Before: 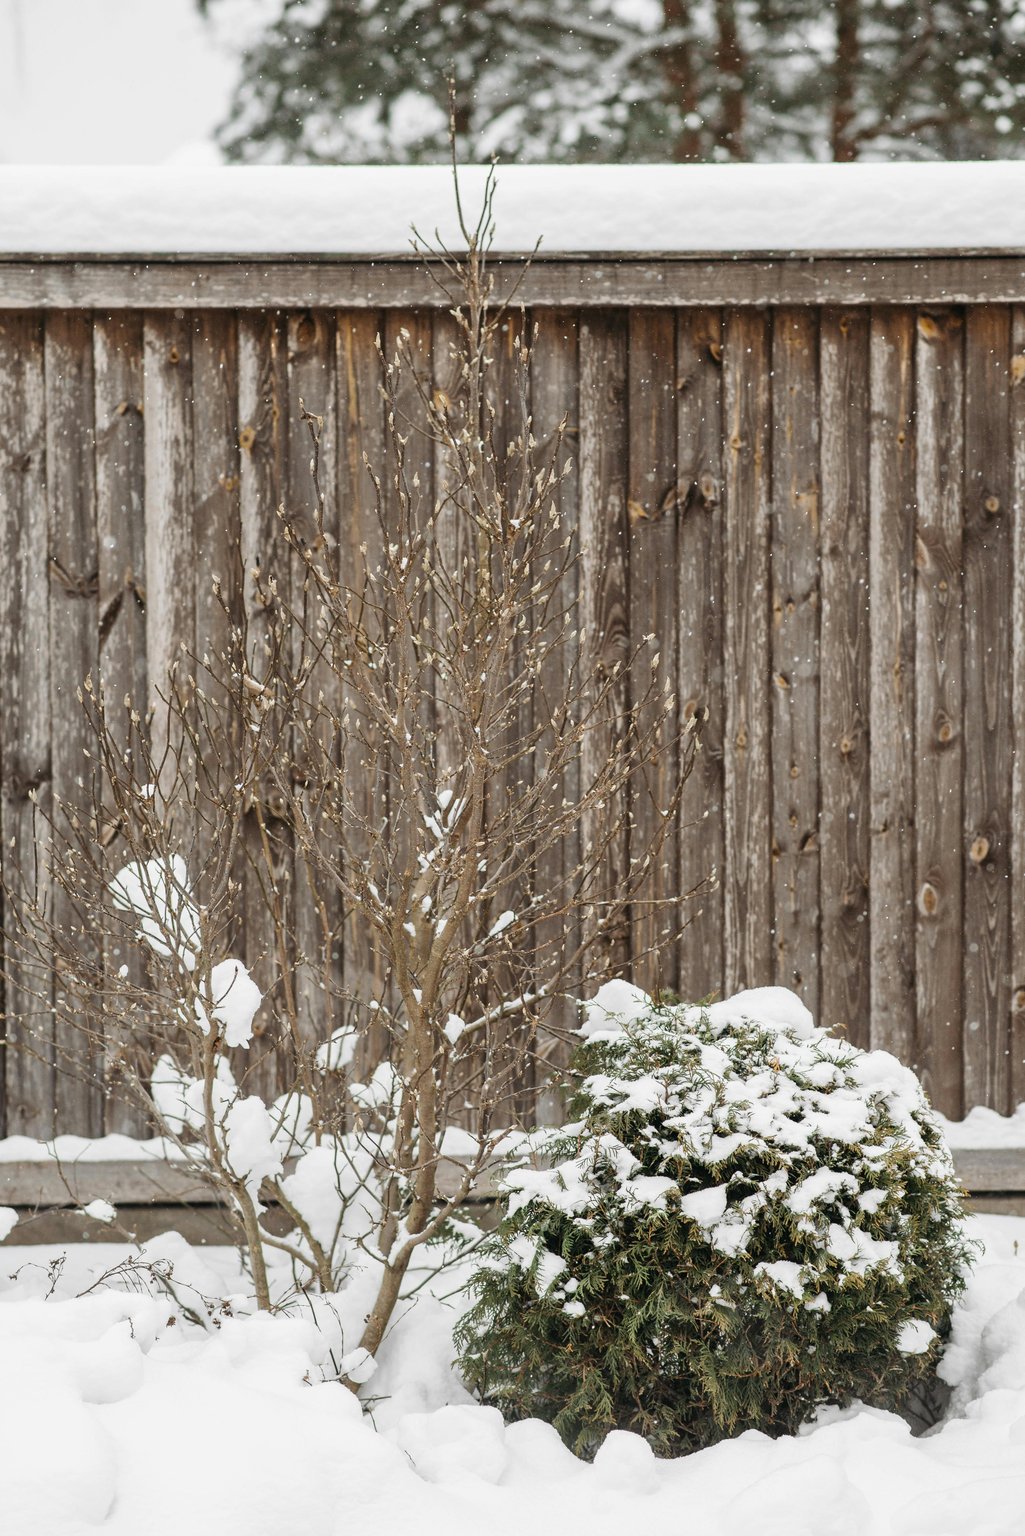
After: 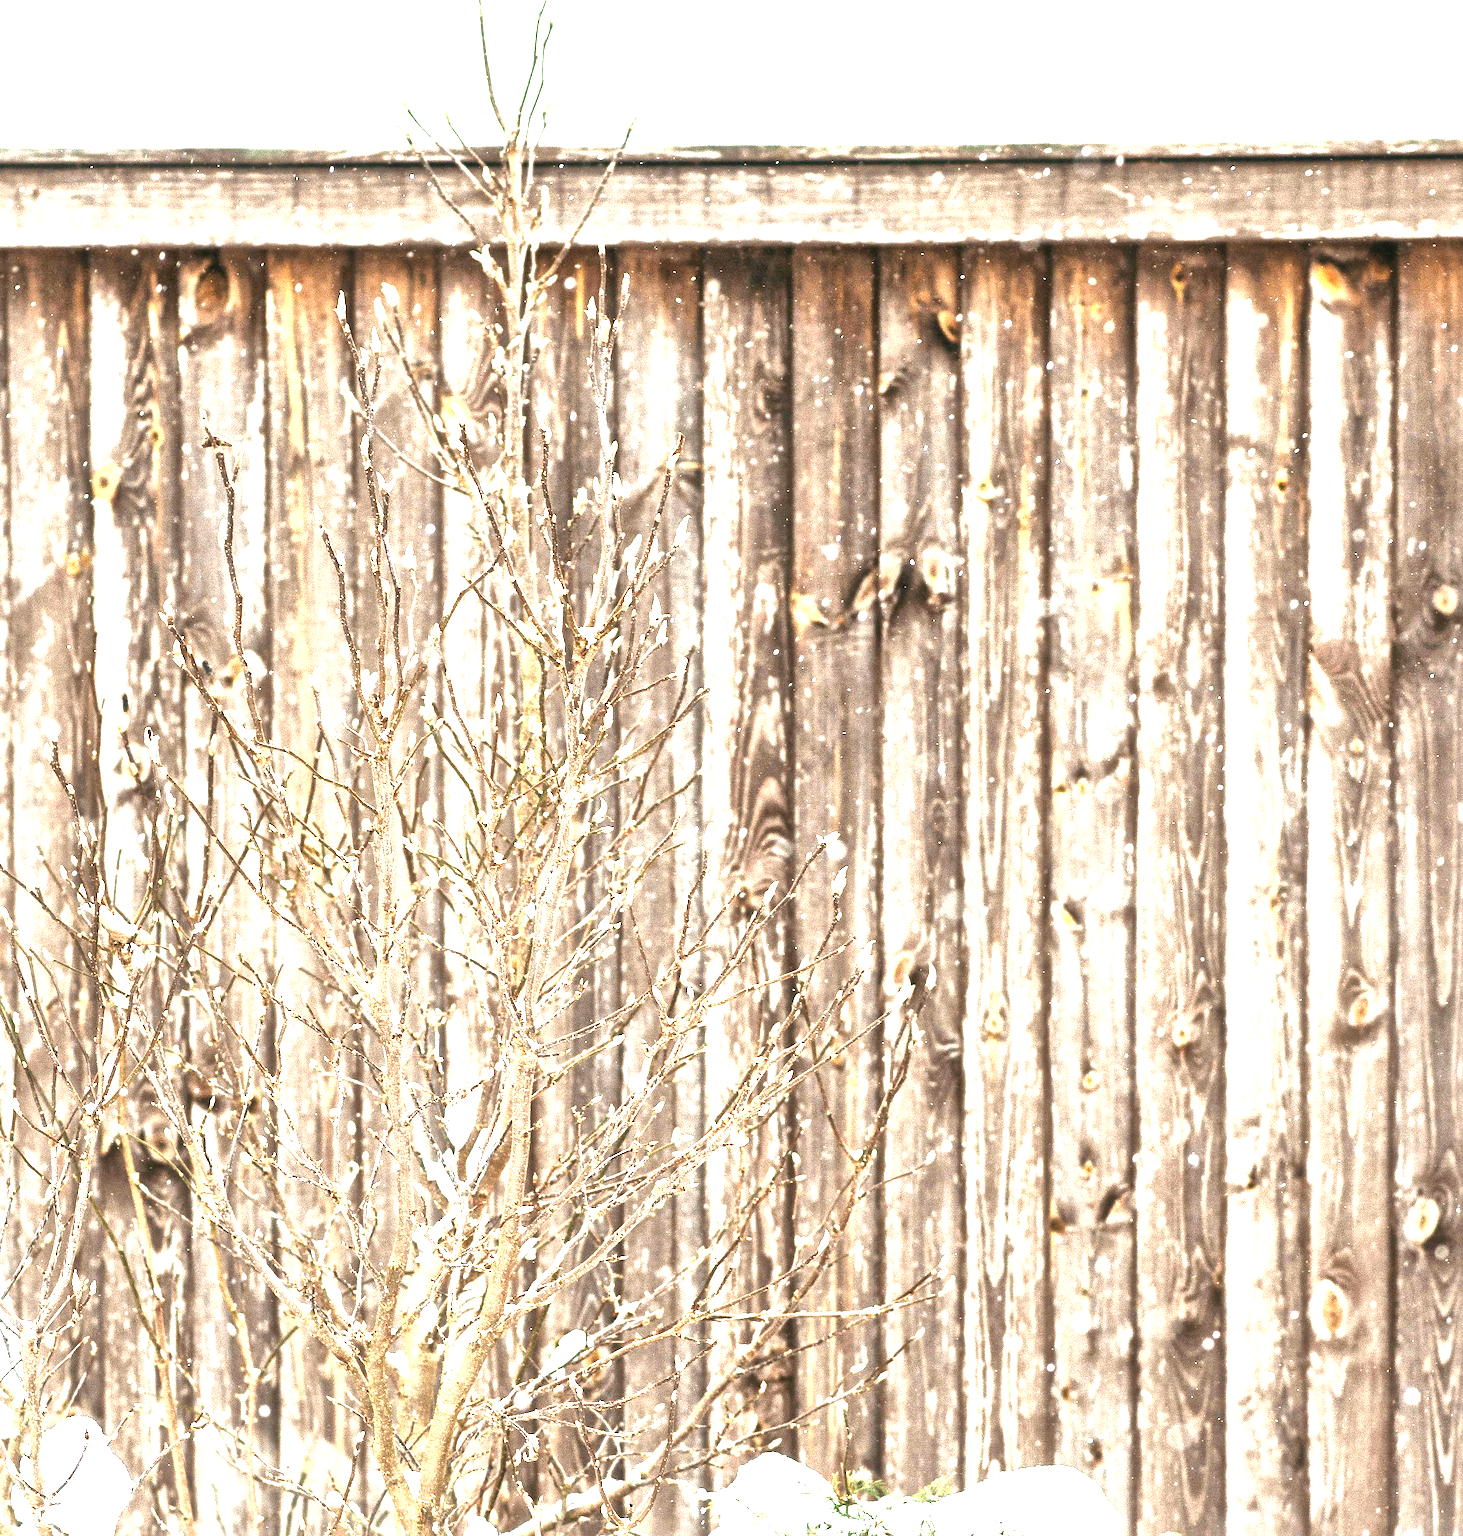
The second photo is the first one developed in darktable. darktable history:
local contrast: mode bilateral grid, contrast 20, coarseness 50, detail 179%, midtone range 0.2
exposure: exposure 2.25 EV, compensate highlight preservation false
crop: left 18.38%, top 11.092%, right 2.134%, bottom 33.217%
